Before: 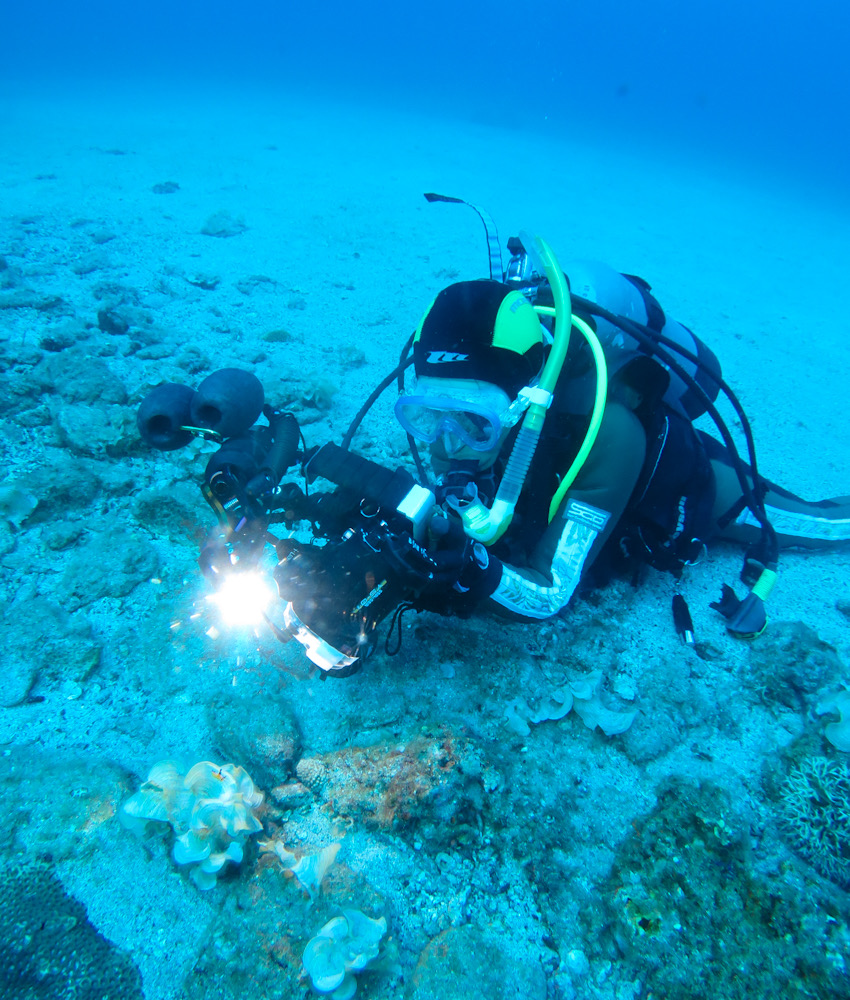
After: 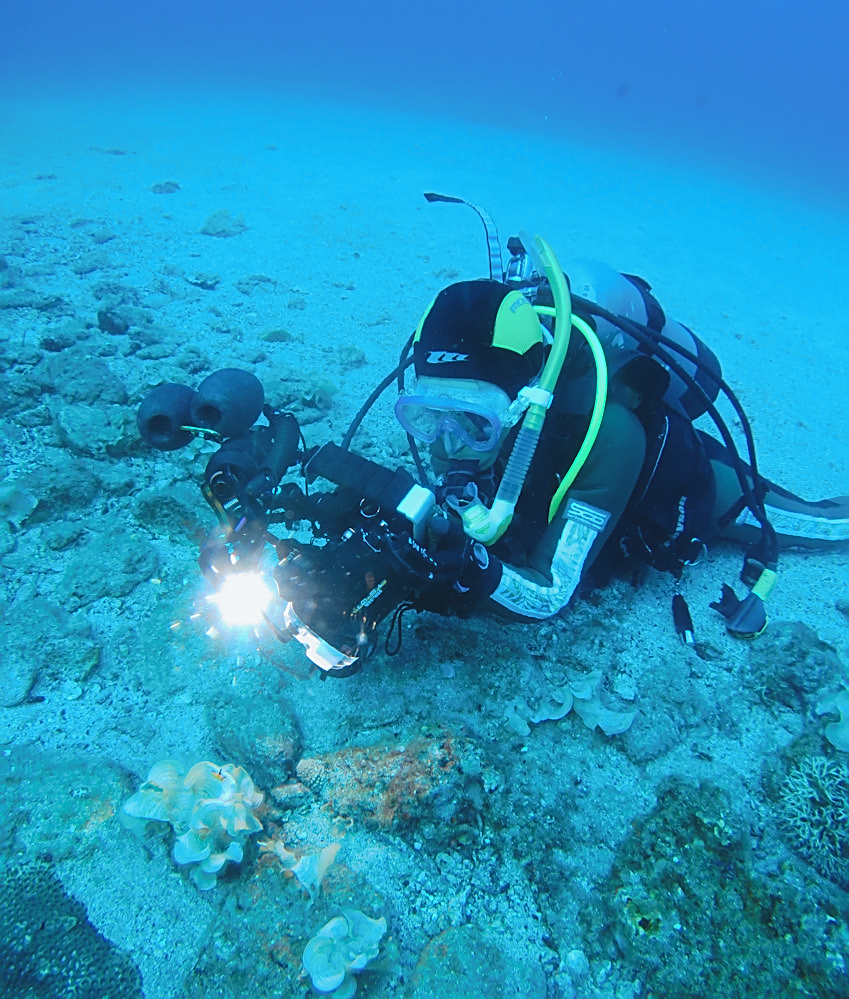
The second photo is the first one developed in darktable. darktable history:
contrast equalizer: octaves 7, y [[0.6 ×6], [0.55 ×6], [0 ×6], [0 ×6], [0 ×6]], mix -0.2
sharpen: on, module defaults
tone curve: curves: ch0 [(0, 0) (0.003, 0.032) (0.011, 0.04) (0.025, 0.058) (0.044, 0.084) (0.069, 0.107) (0.1, 0.13) (0.136, 0.158) (0.177, 0.193) (0.224, 0.236) (0.277, 0.283) (0.335, 0.335) (0.399, 0.399) (0.468, 0.467) (0.543, 0.533) (0.623, 0.612) (0.709, 0.698) (0.801, 0.776) (0.898, 0.848) (1, 1)], preserve colors none
